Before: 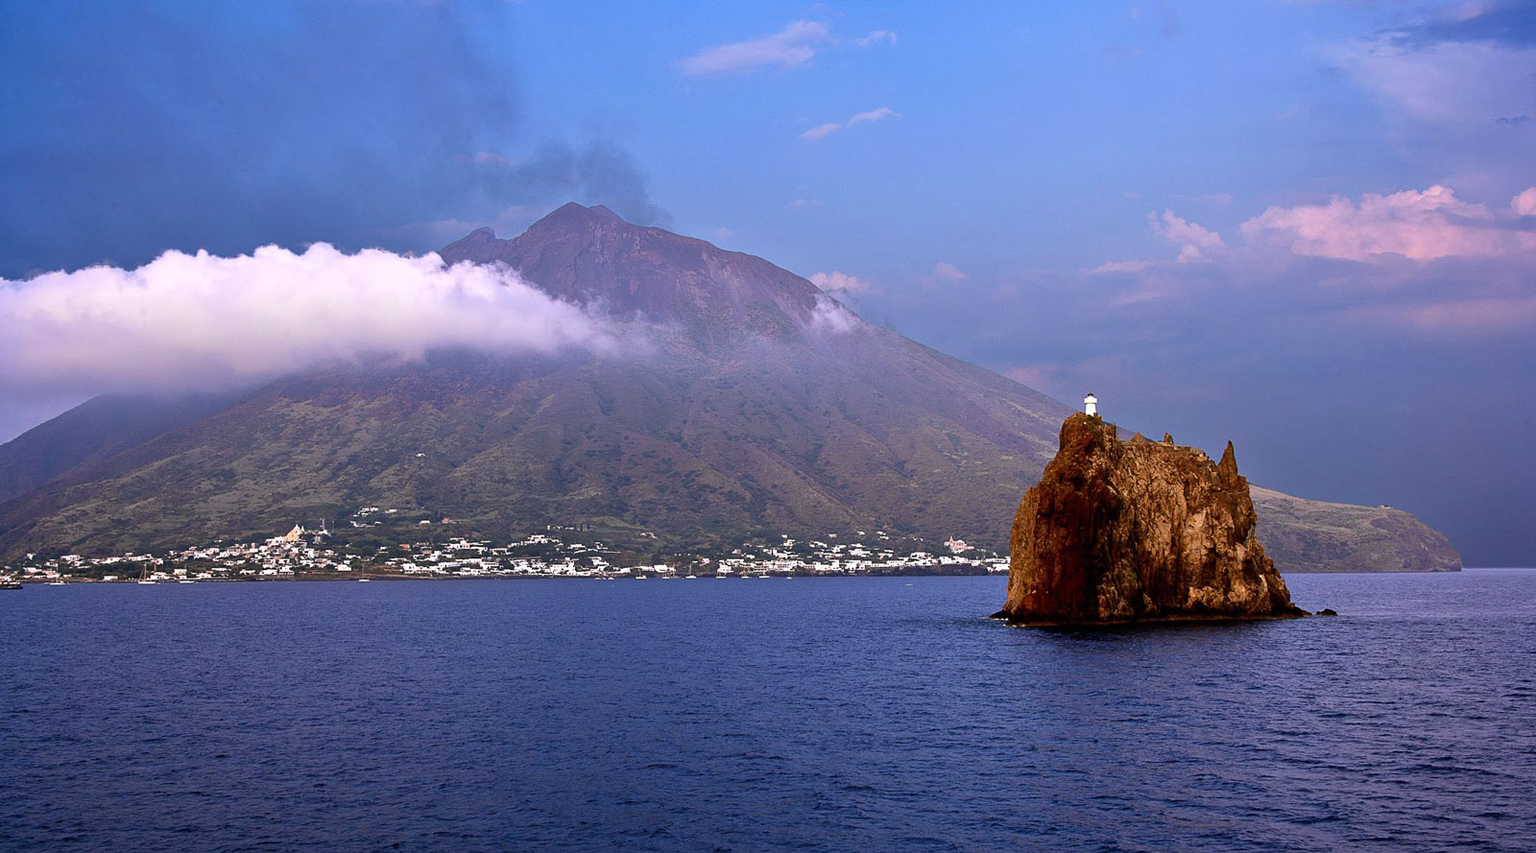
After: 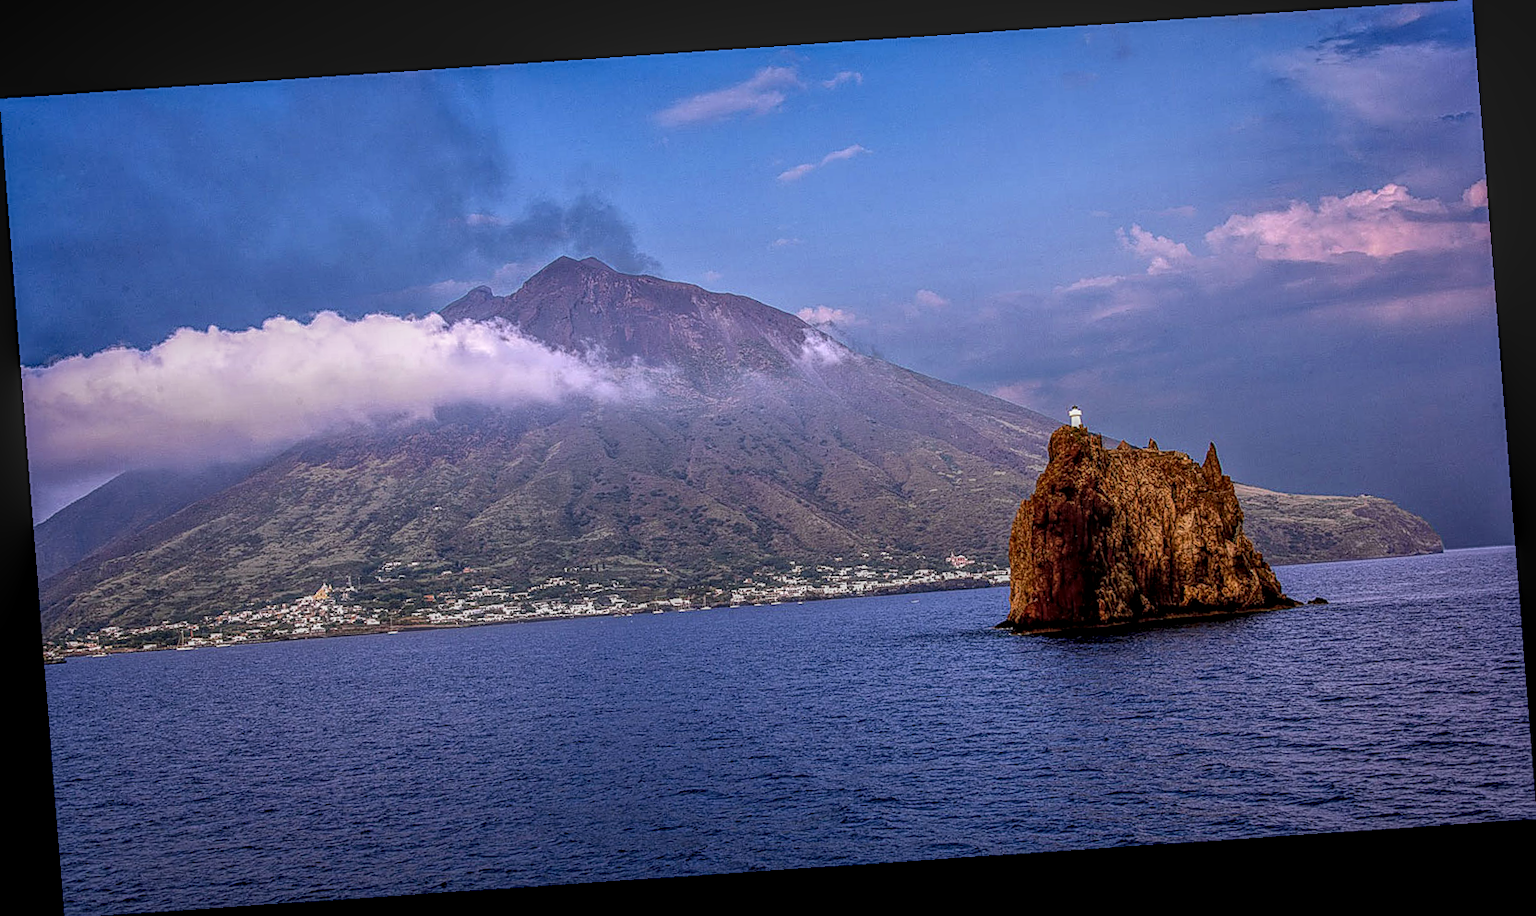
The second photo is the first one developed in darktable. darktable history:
rotate and perspective: rotation -4.2°, shear 0.006, automatic cropping off
sharpen: on, module defaults
local contrast: highlights 0%, shadows 0%, detail 200%, midtone range 0.25
